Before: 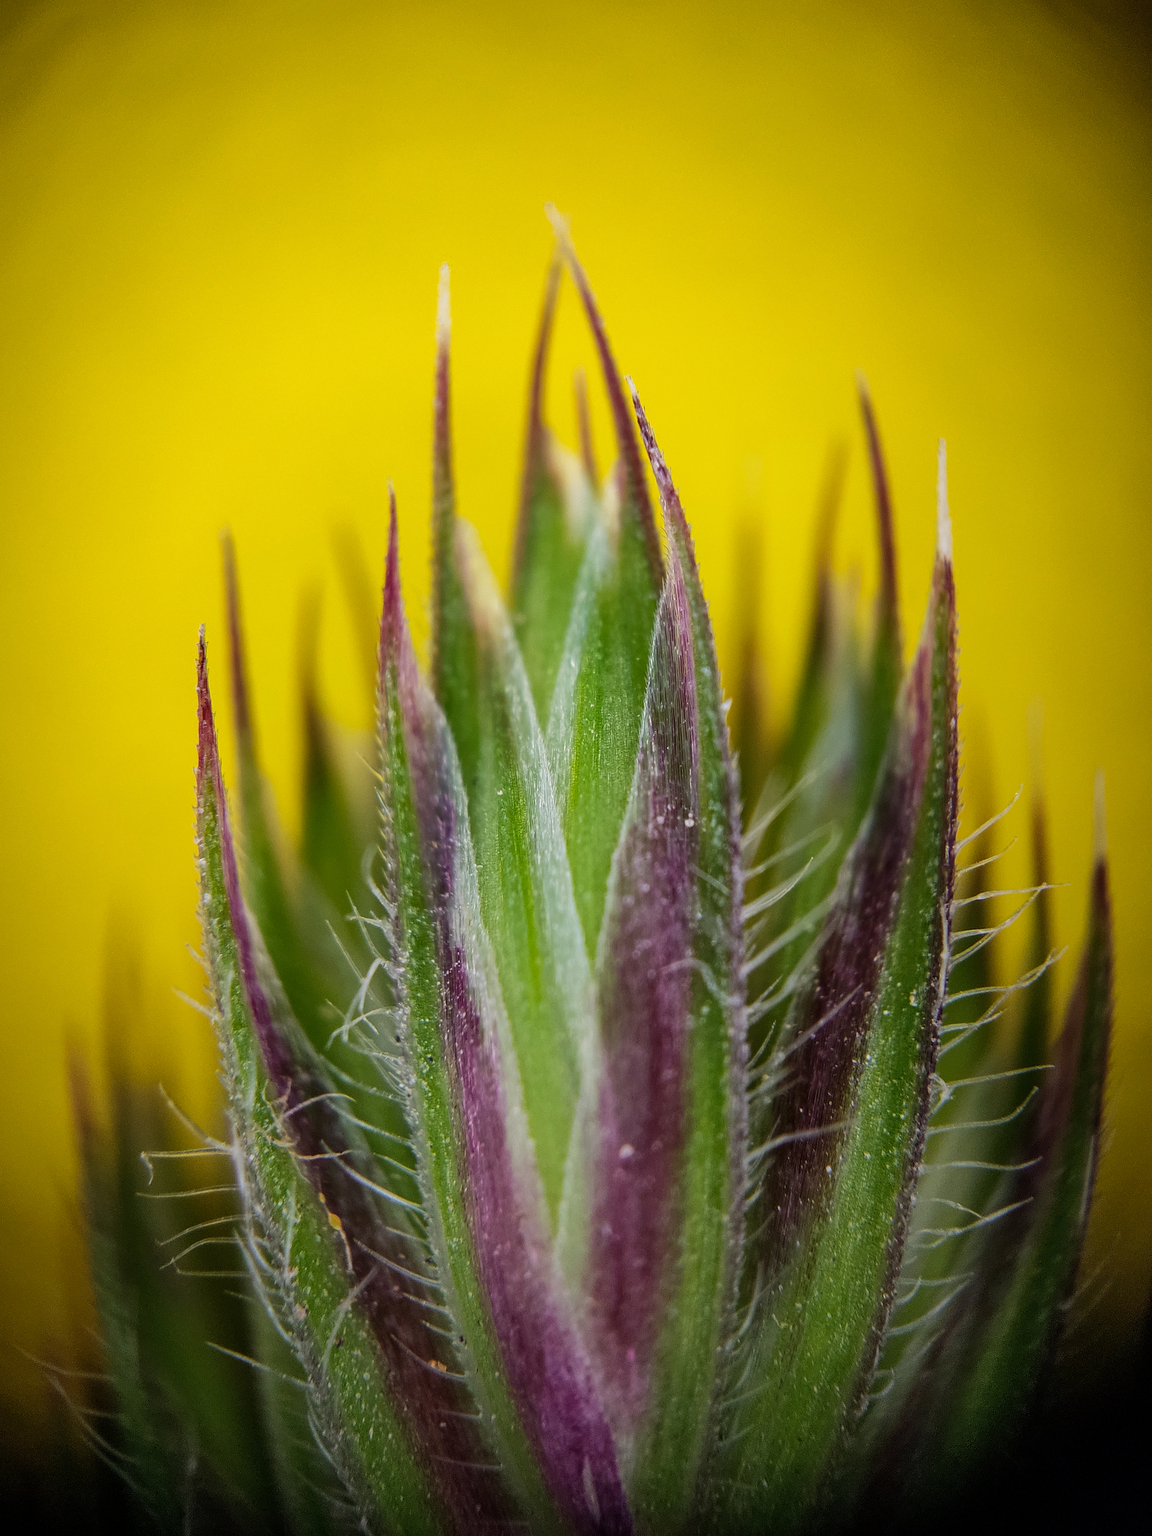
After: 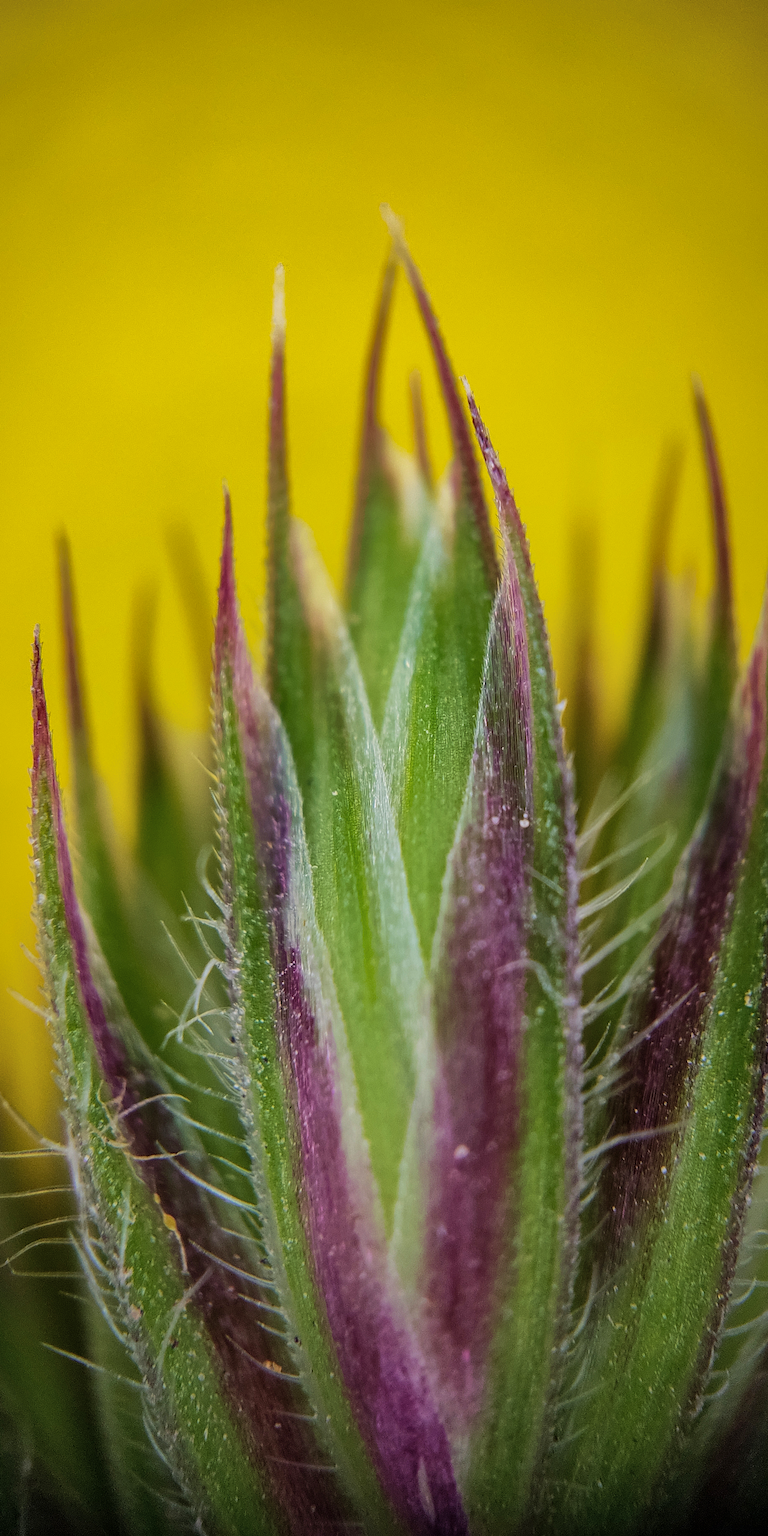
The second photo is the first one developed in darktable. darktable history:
contrast brightness saturation: saturation -0.05
shadows and highlights: shadows 29.86
crop and rotate: left 14.36%, right 18.971%
velvia: on, module defaults
